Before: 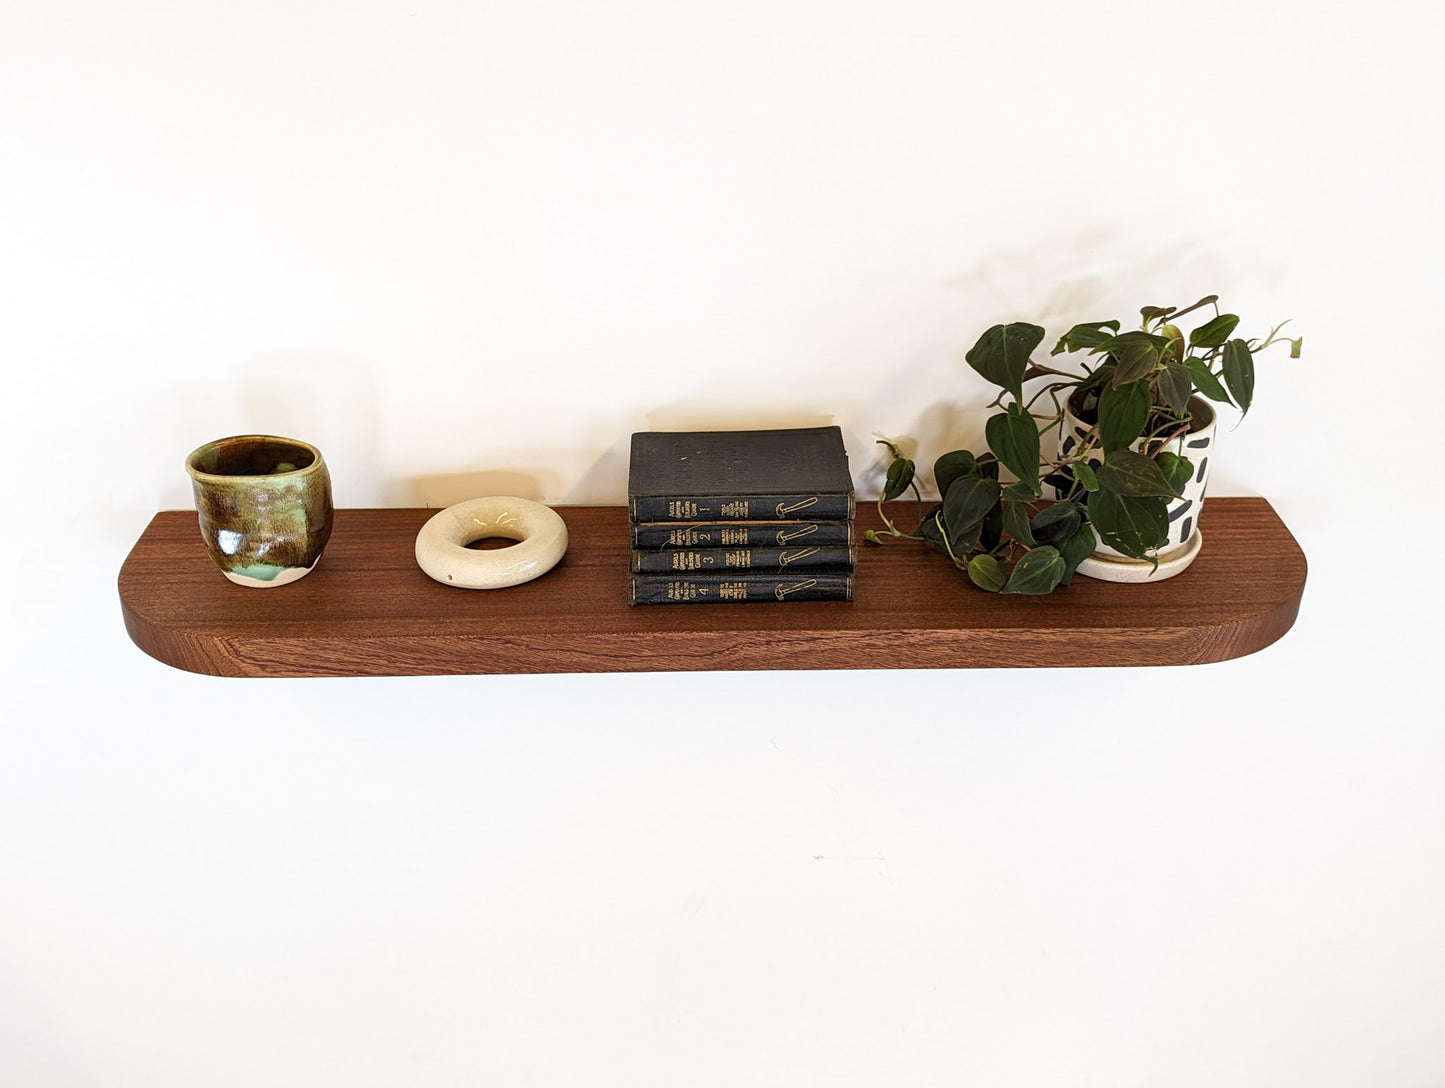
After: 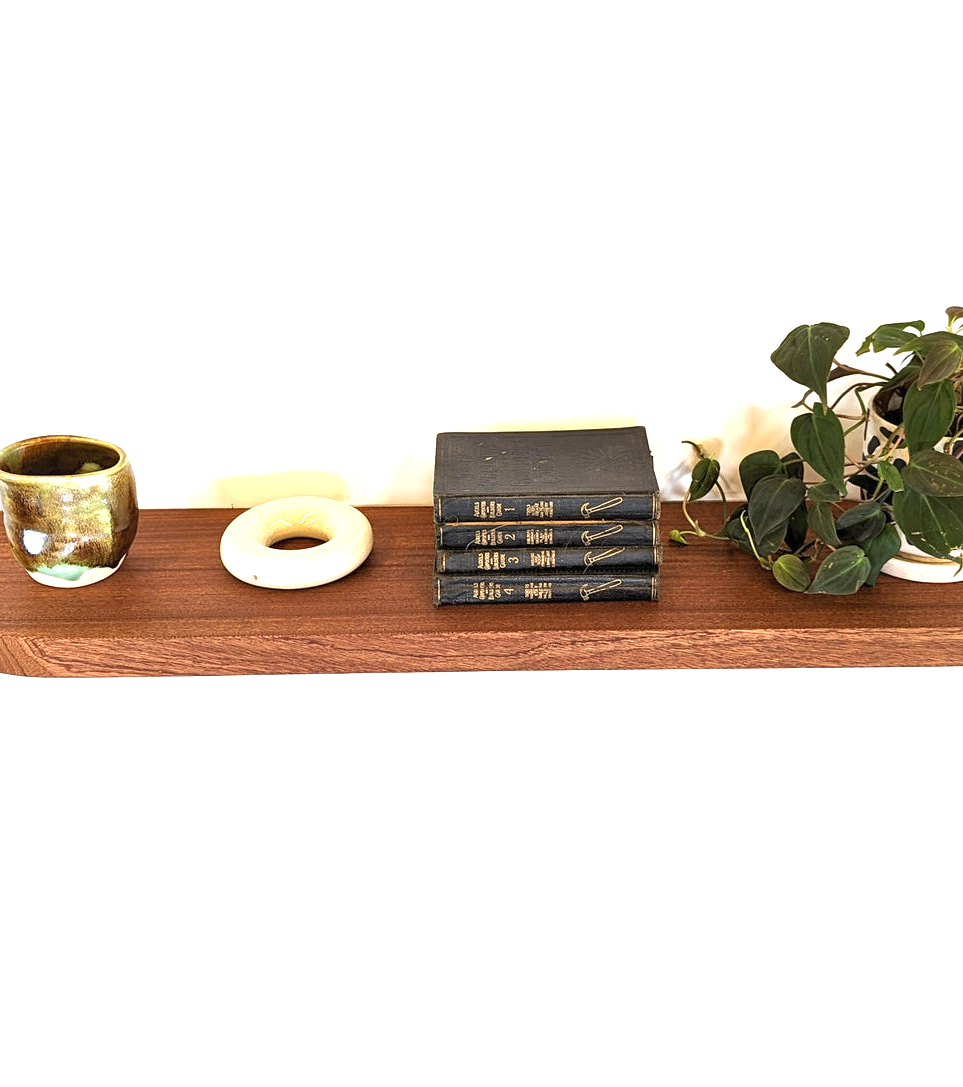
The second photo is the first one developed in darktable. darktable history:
white balance: emerald 1
crop and rotate: left 13.537%, right 19.796%
exposure: black level correction 0, exposure 1.2 EV, compensate exposure bias true, compensate highlight preservation false
tone curve: color space Lab, linked channels, preserve colors none
